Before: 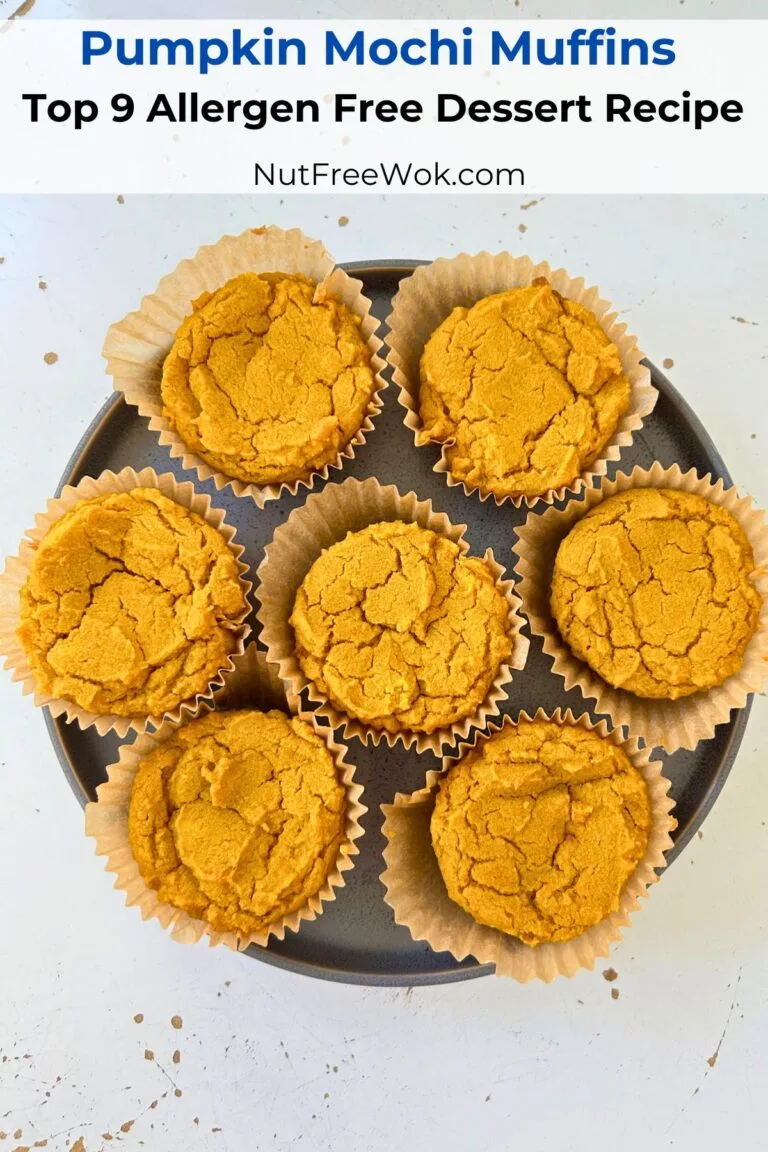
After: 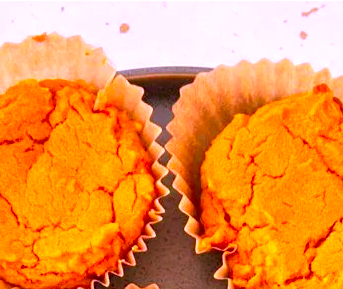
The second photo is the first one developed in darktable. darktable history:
exposure: black level correction 0, exposure 0.5 EV, compensate exposure bias true, compensate highlight preservation false
color correction: highlights a* 19.5, highlights b* -11.53, saturation 1.69
contrast equalizer: y [[0.5 ×6], [0.5 ×6], [0.5, 0.5, 0.501, 0.545, 0.707, 0.863], [0 ×6], [0 ×6]]
crop: left 28.64%, top 16.832%, right 26.637%, bottom 58.055%
